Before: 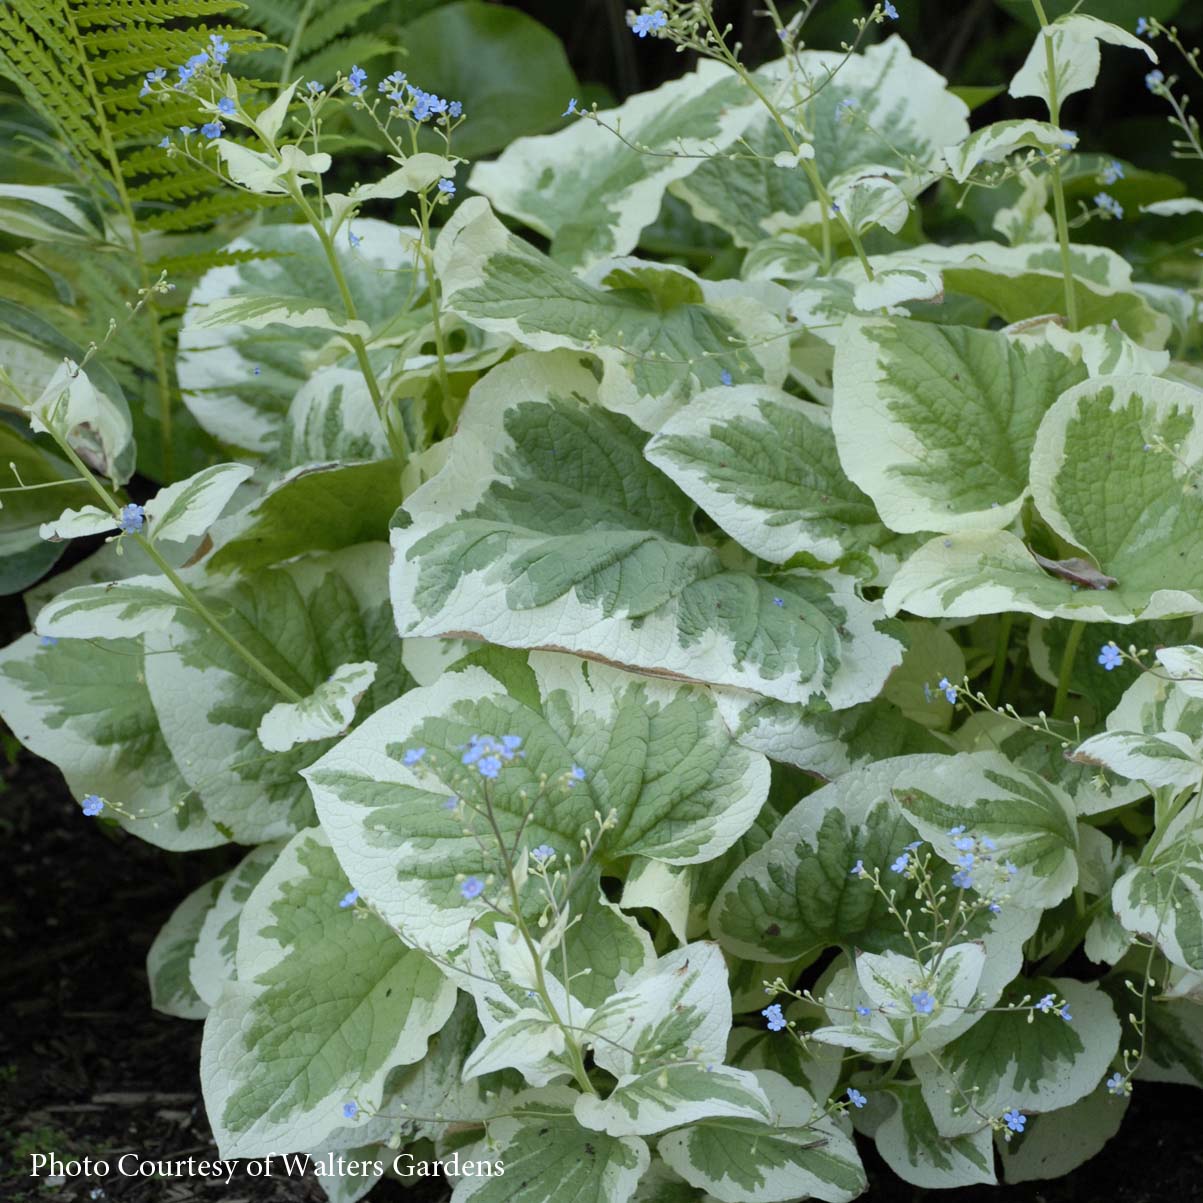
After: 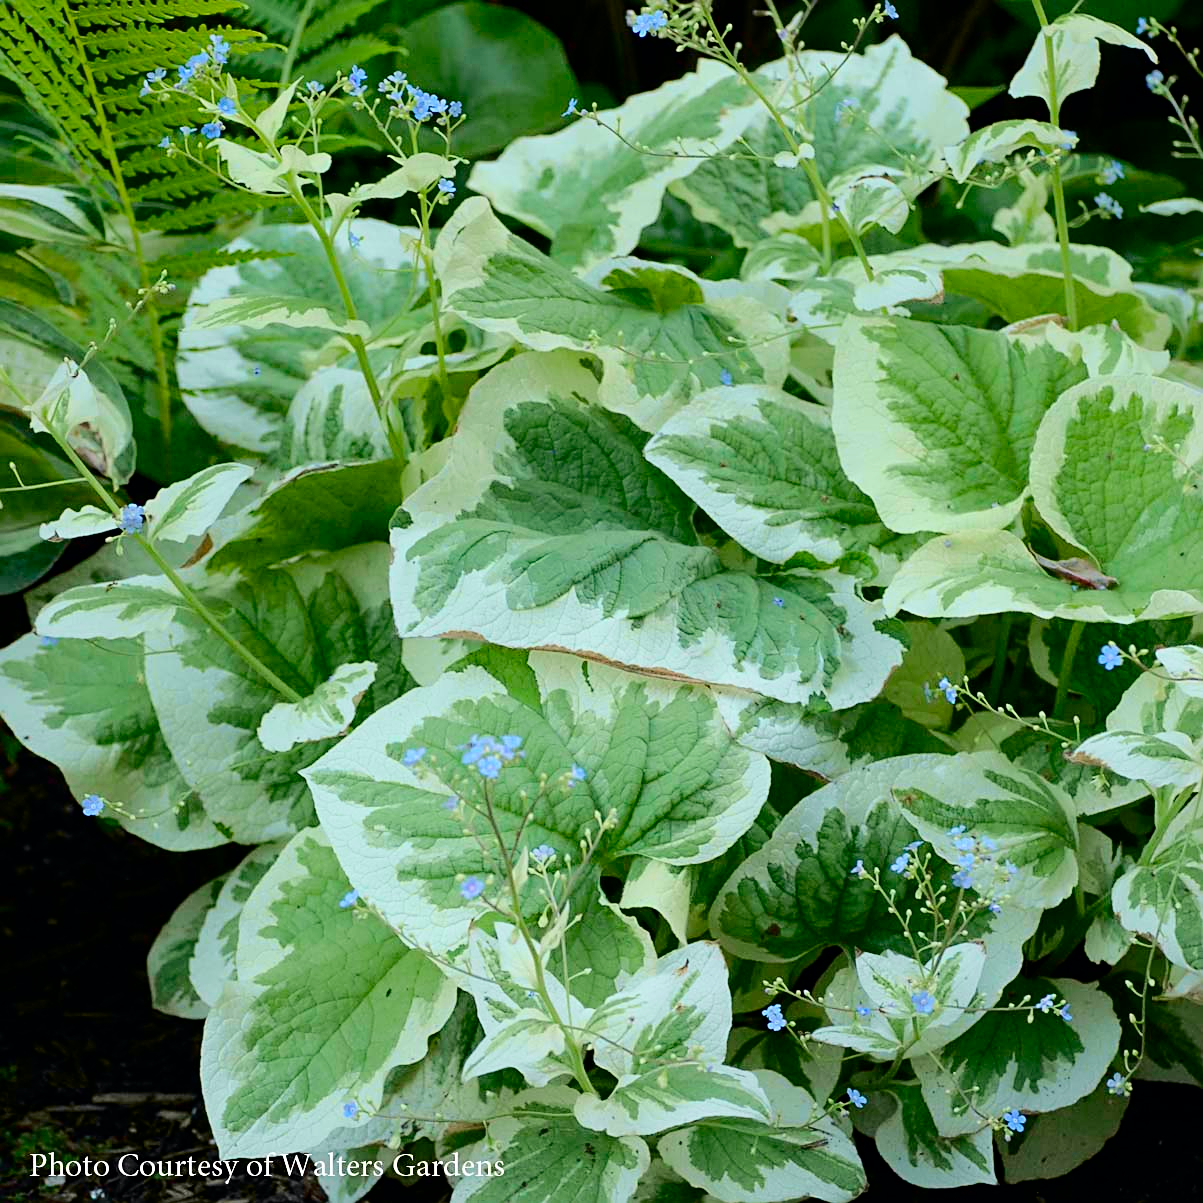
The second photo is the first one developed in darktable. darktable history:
sharpen: on, module defaults
tone curve: curves: ch0 [(0, 0) (0.058, 0.027) (0.214, 0.183) (0.295, 0.288) (0.48, 0.541) (0.658, 0.703) (0.741, 0.775) (0.844, 0.866) (0.986, 0.957)]; ch1 [(0, 0) (0.172, 0.123) (0.312, 0.296) (0.437, 0.429) (0.471, 0.469) (0.502, 0.5) (0.513, 0.515) (0.572, 0.603) (0.617, 0.653) (0.68, 0.724) (0.889, 0.924) (1, 1)]; ch2 [(0, 0) (0.411, 0.424) (0.489, 0.49) (0.502, 0.5) (0.512, 0.524) (0.549, 0.578) (0.604, 0.628) (0.709, 0.748) (1, 1)], color space Lab, independent channels, preserve colors none
contrast brightness saturation: contrast 0.085, saturation 0.203
